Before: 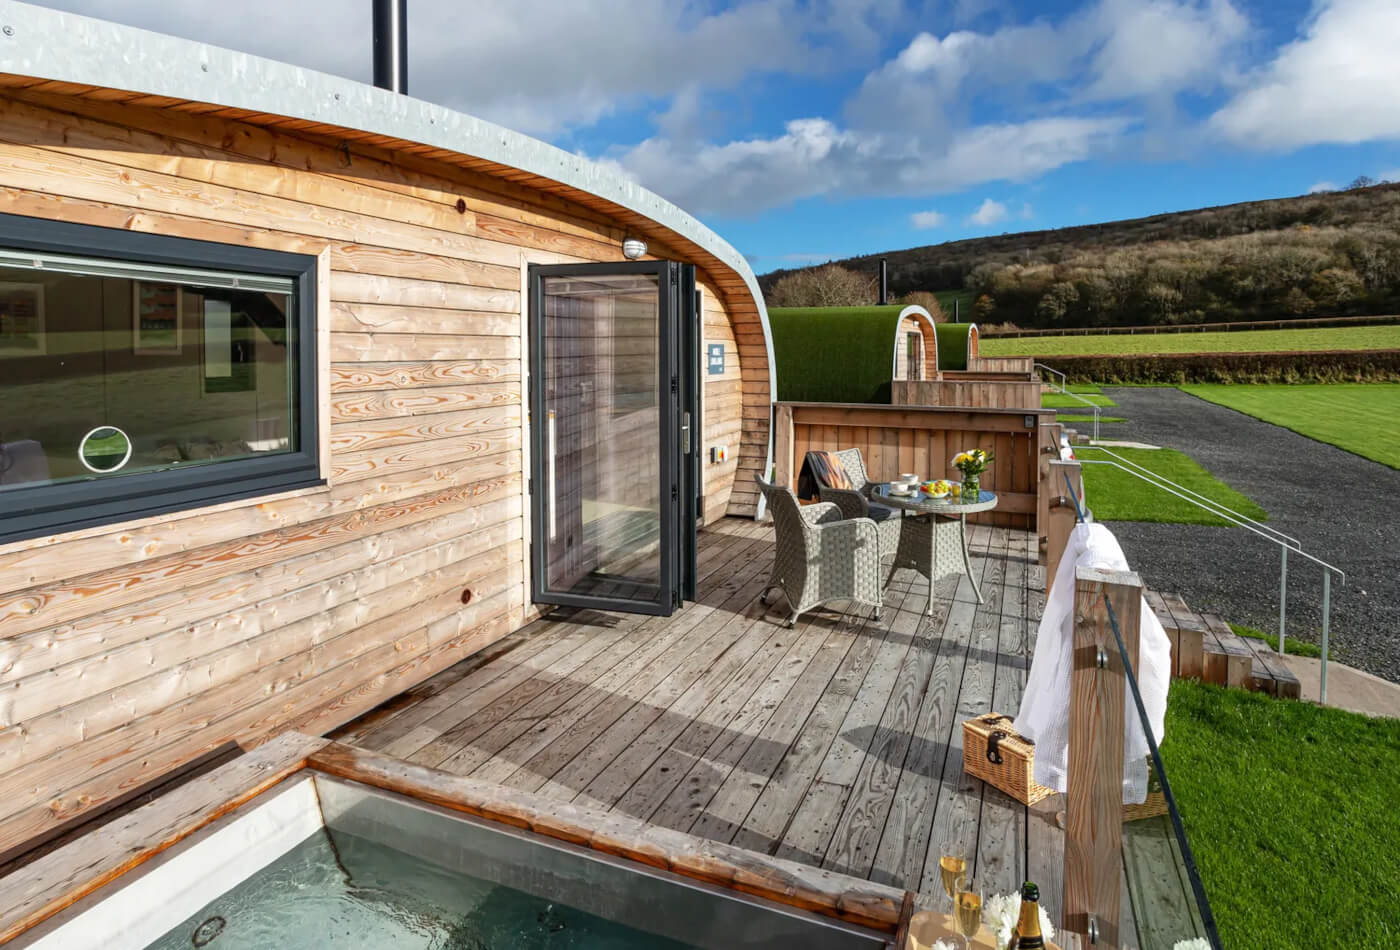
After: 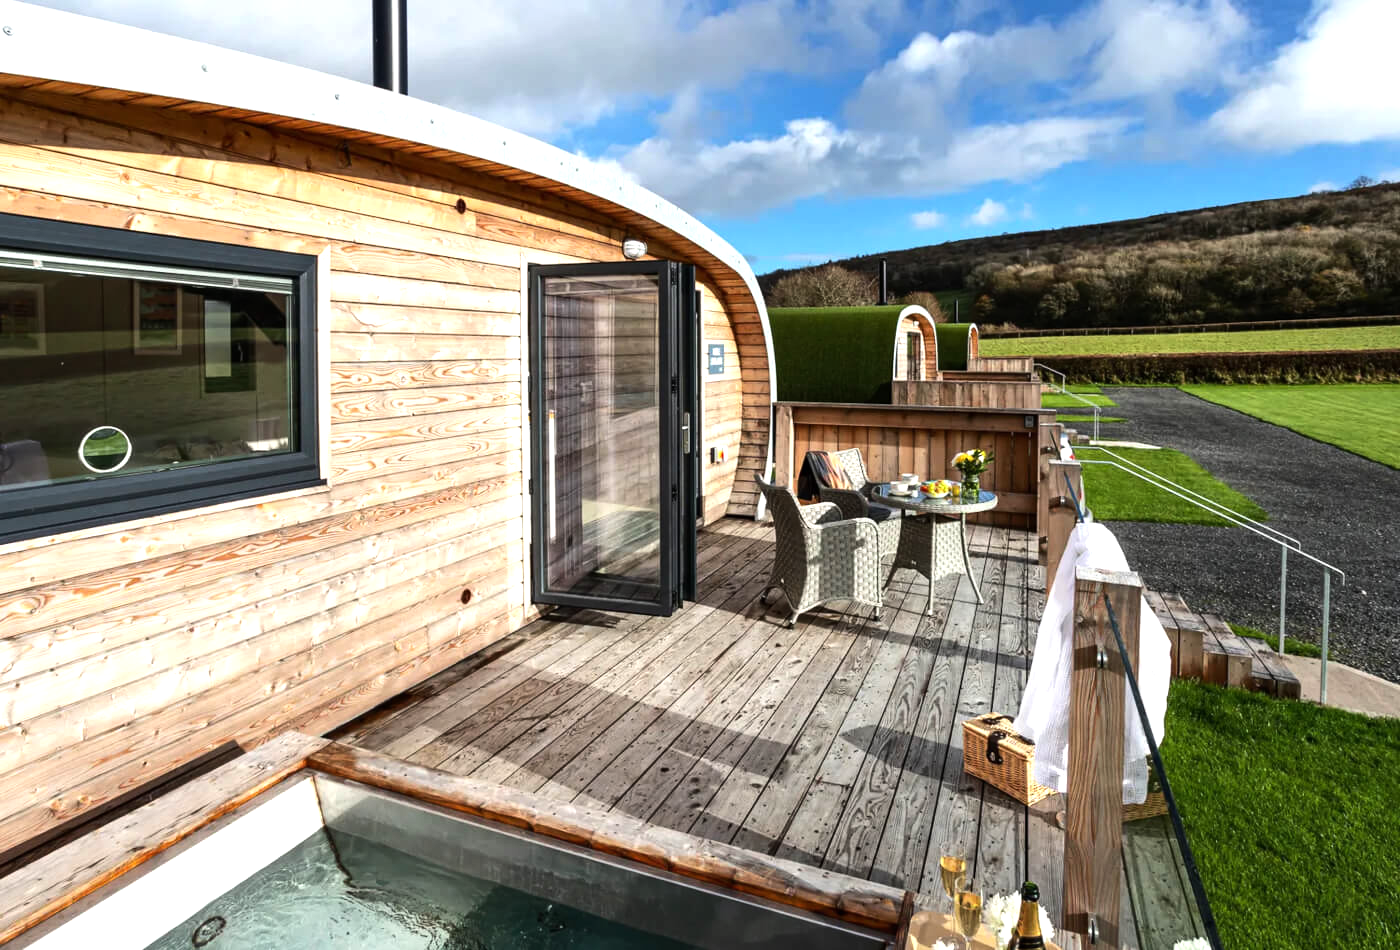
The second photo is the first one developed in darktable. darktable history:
exposure: compensate highlight preservation false
white balance: emerald 1
tone equalizer: -8 EV -0.75 EV, -7 EV -0.7 EV, -6 EV -0.6 EV, -5 EV -0.4 EV, -3 EV 0.4 EV, -2 EV 0.6 EV, -1 EV 0.7 EV, +0 EV 0.75 EV, edges refinement/feathering 500, mask exposure compensation -1.57 EV, preserve details no
